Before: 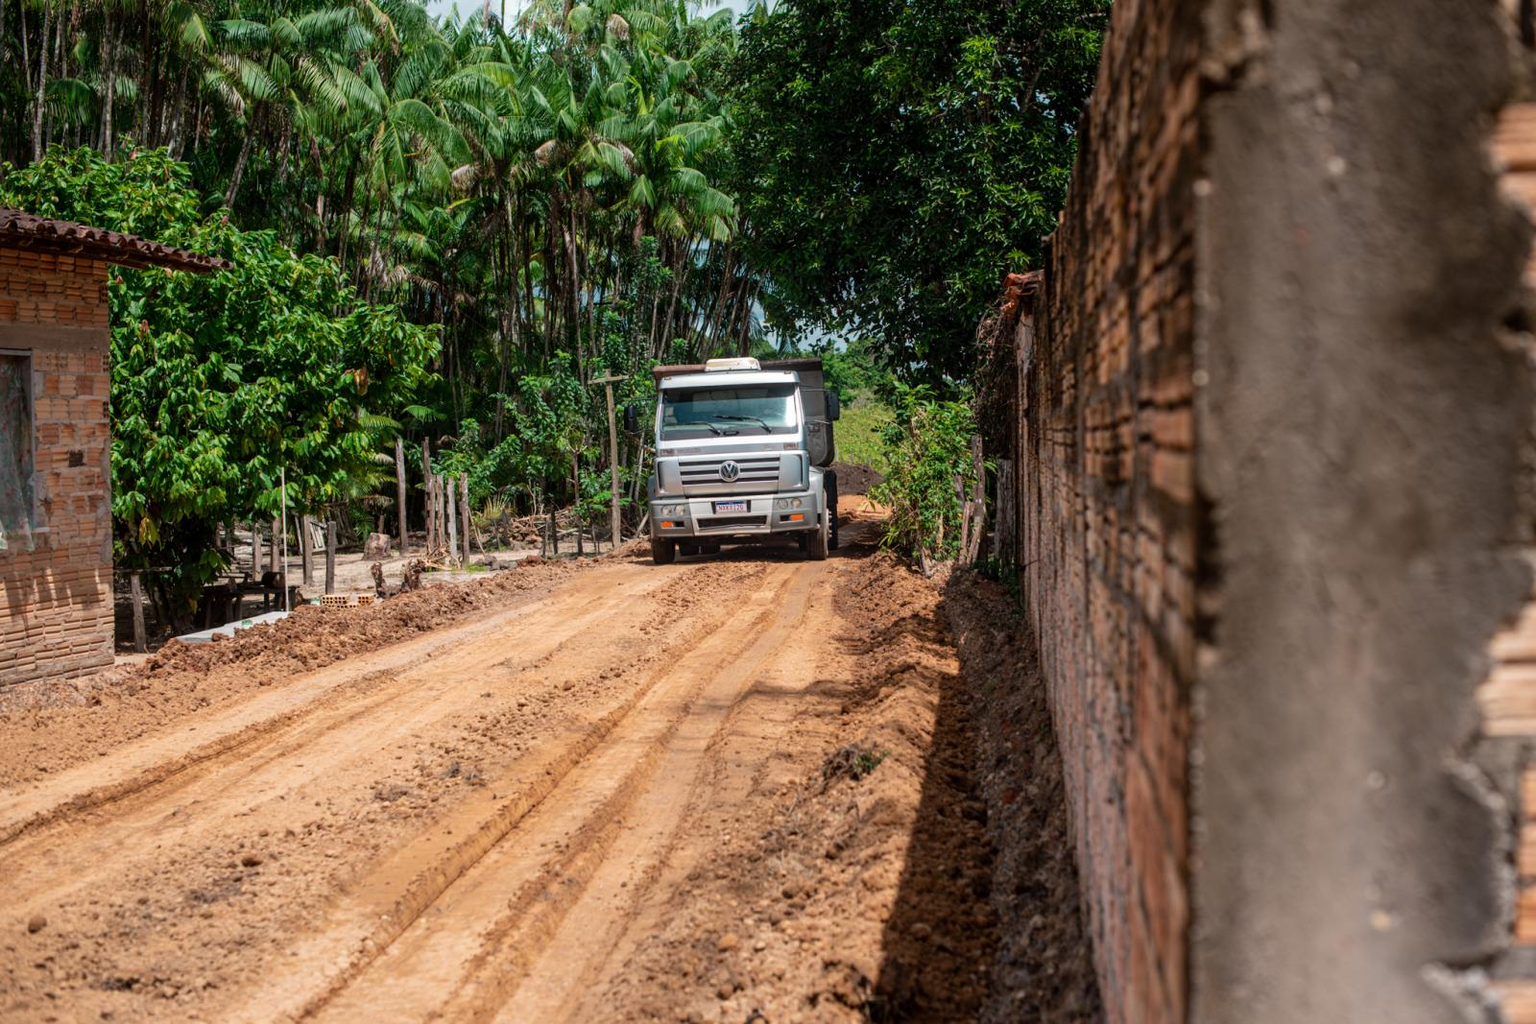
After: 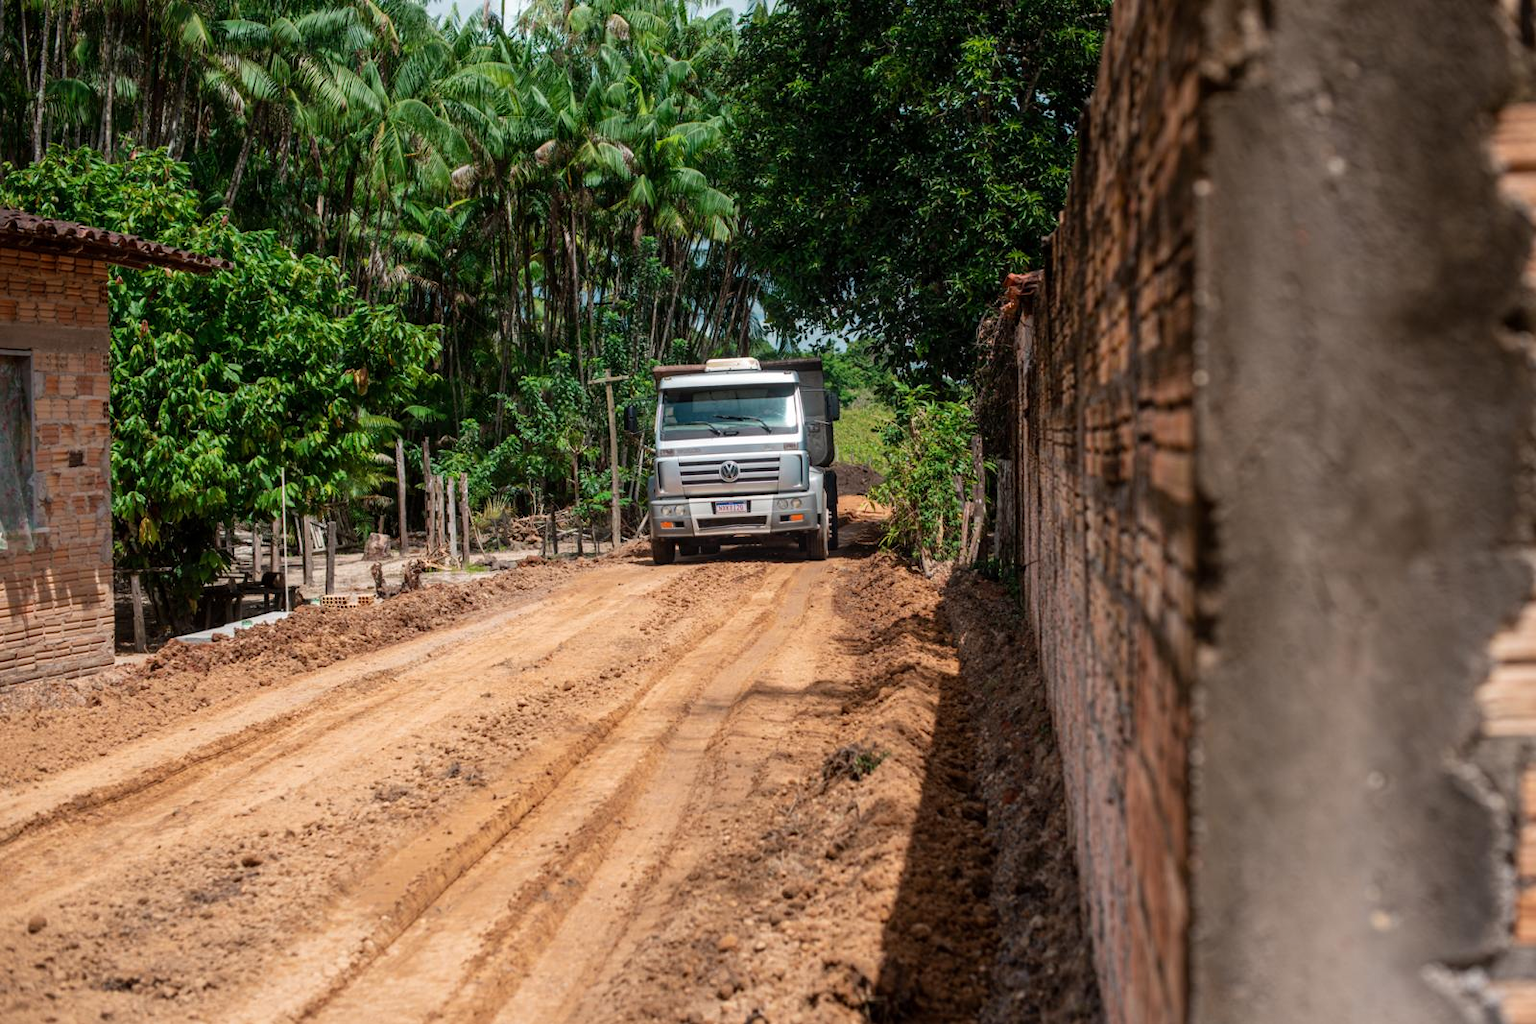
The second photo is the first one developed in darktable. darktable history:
tone equalizer: mask exposure compensation -0.497 EV
